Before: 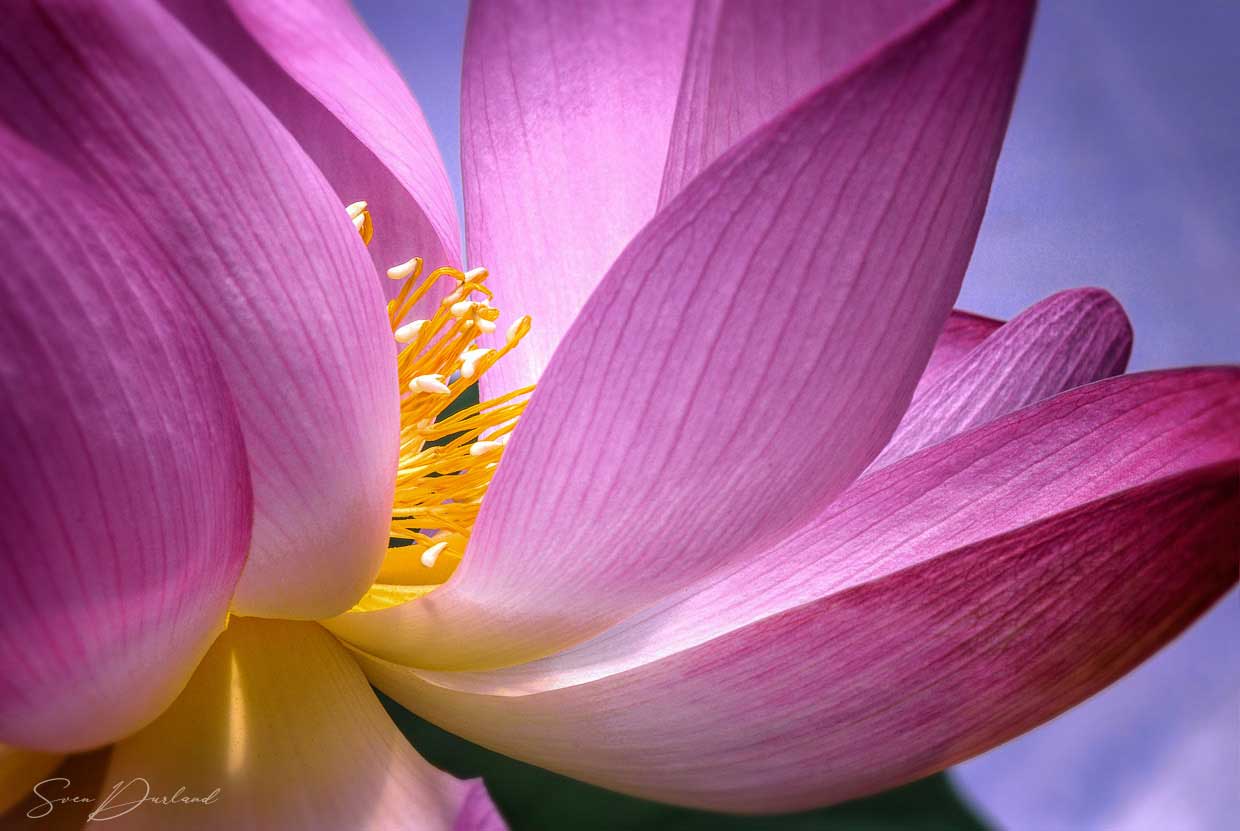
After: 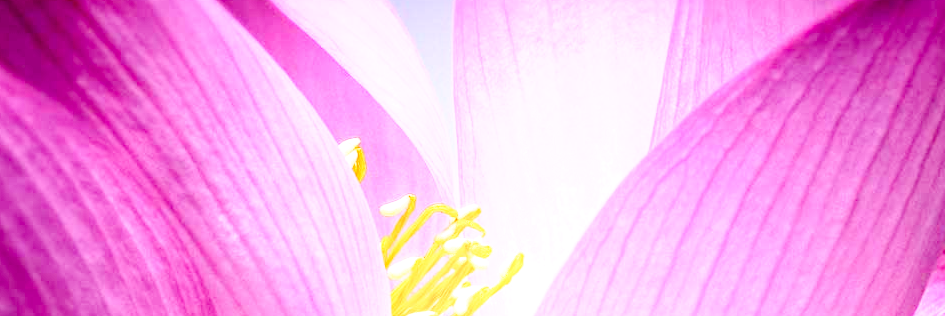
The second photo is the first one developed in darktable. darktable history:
shadows and highlights: shadows -24.28, highlights 49.77, soften with gaussian
crop: left 0.579%, top 7.627%, right 23.167%, bottom 54.275%
haze removal: compatibility mode true, adaptive false
base curve: curves: ch0 [(0, 0) (0.028, 0.03) (0.121, 0.232) (0.46, 0.748) (0.859, 0.968) (1, 1)], preserve colors none
exposure: black level correction 0, exposure 0.7 EV, compensate exposure bias true, compensate highlight preservation false
